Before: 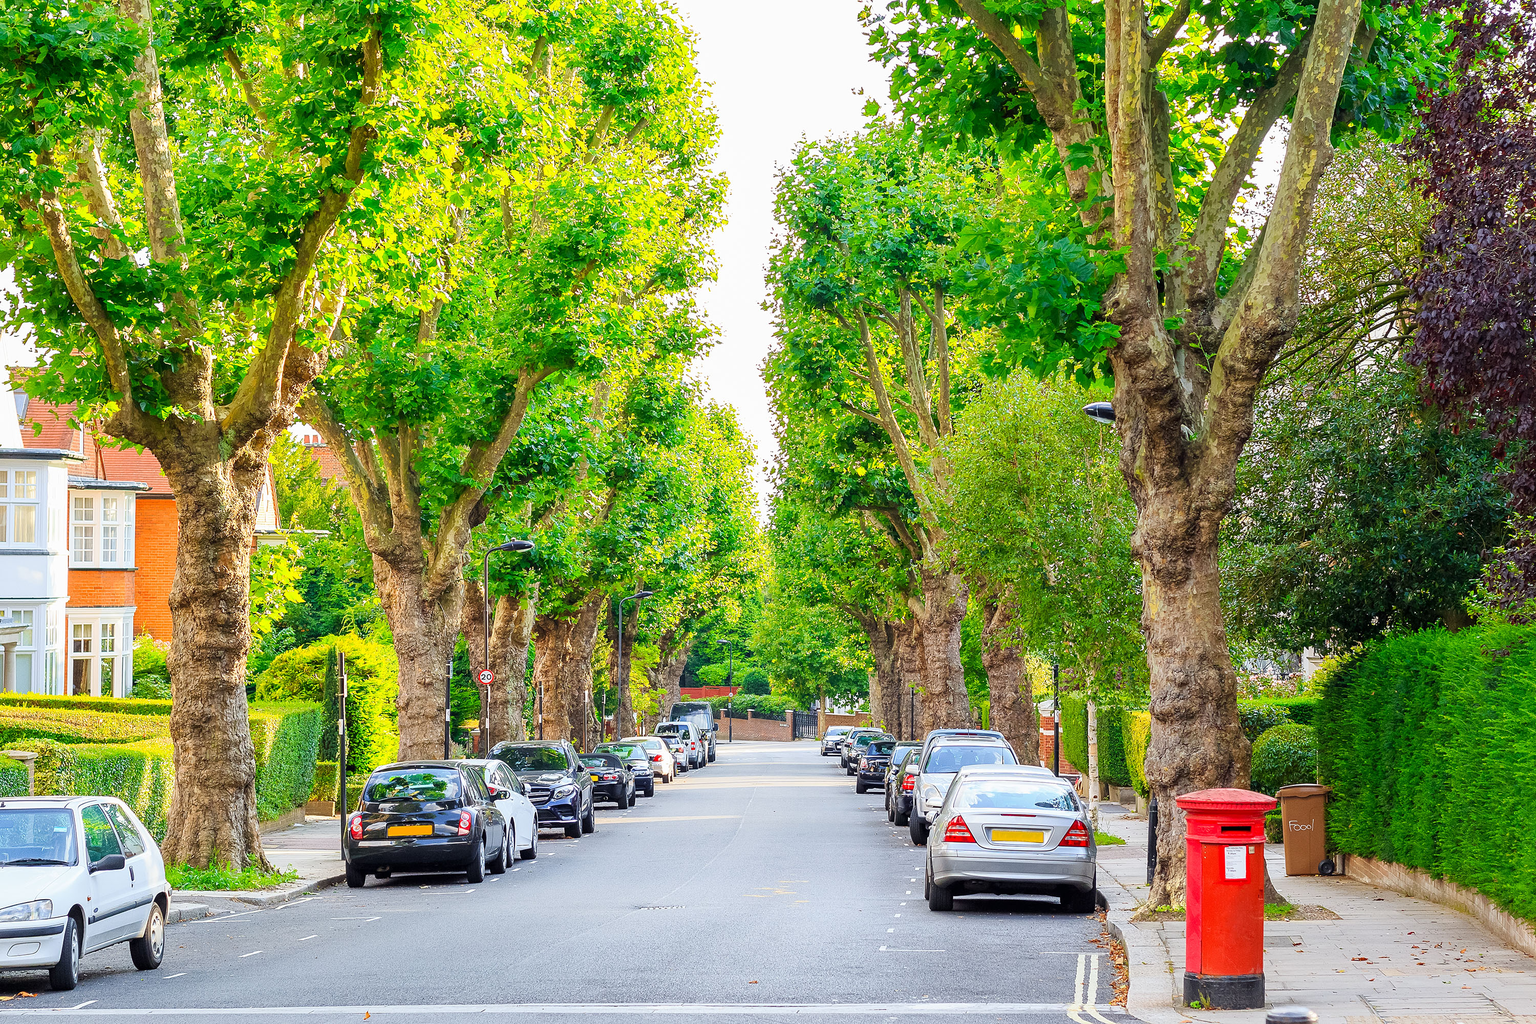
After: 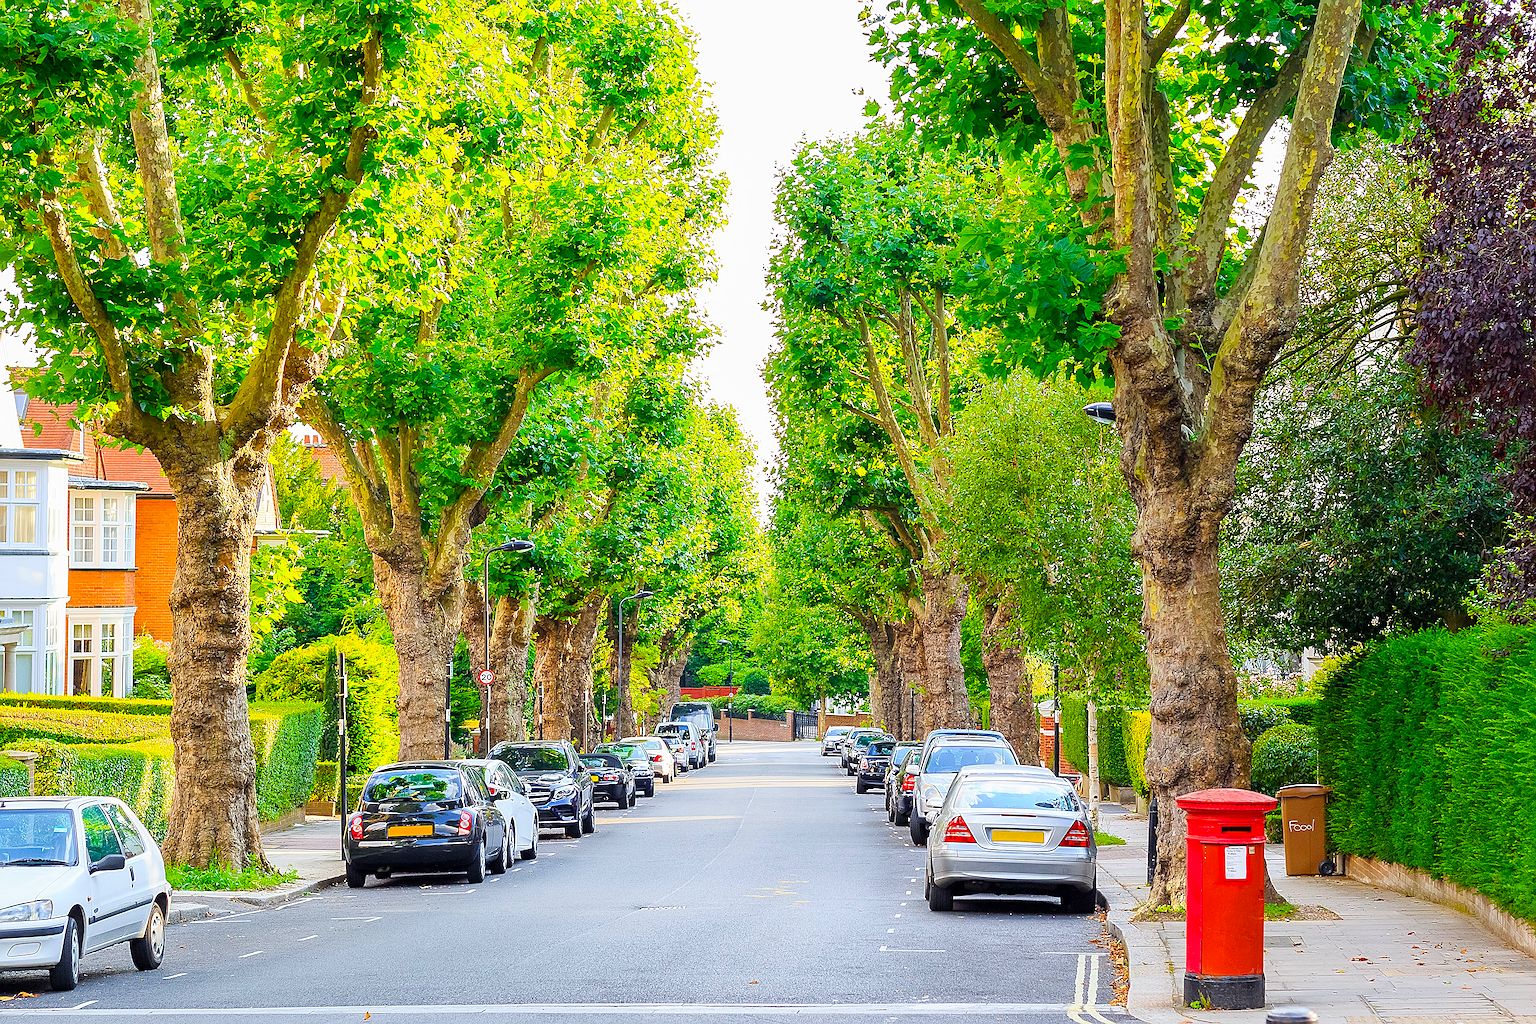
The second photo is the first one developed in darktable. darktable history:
sharpen: on, module defaults
color balance rgb: linear chroma grading › global chroma 8.33%, perceptual saturation grading › global saturation 18.52%, global vibrance 7.87%
color correction: saturation 0.99
